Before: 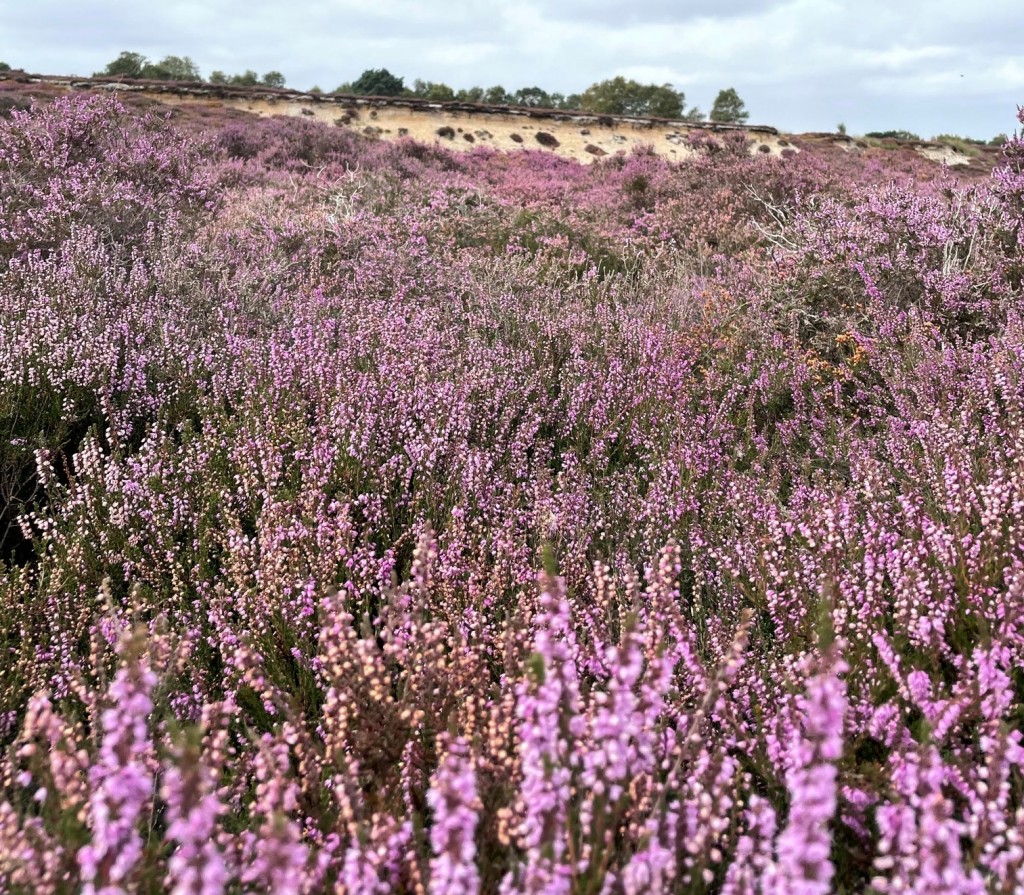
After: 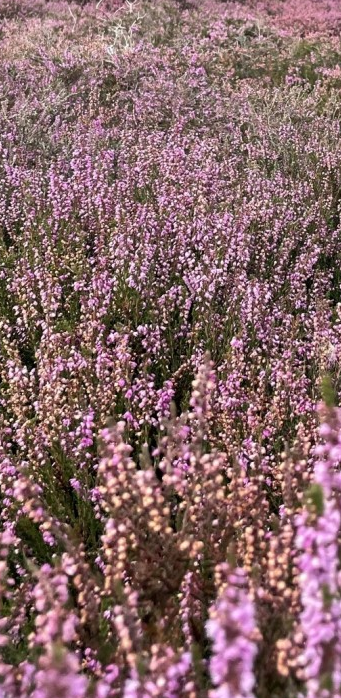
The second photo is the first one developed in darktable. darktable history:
crop and rotate: left 21.604%, top 18.926%, right 45.088%, bottom 2.996%
